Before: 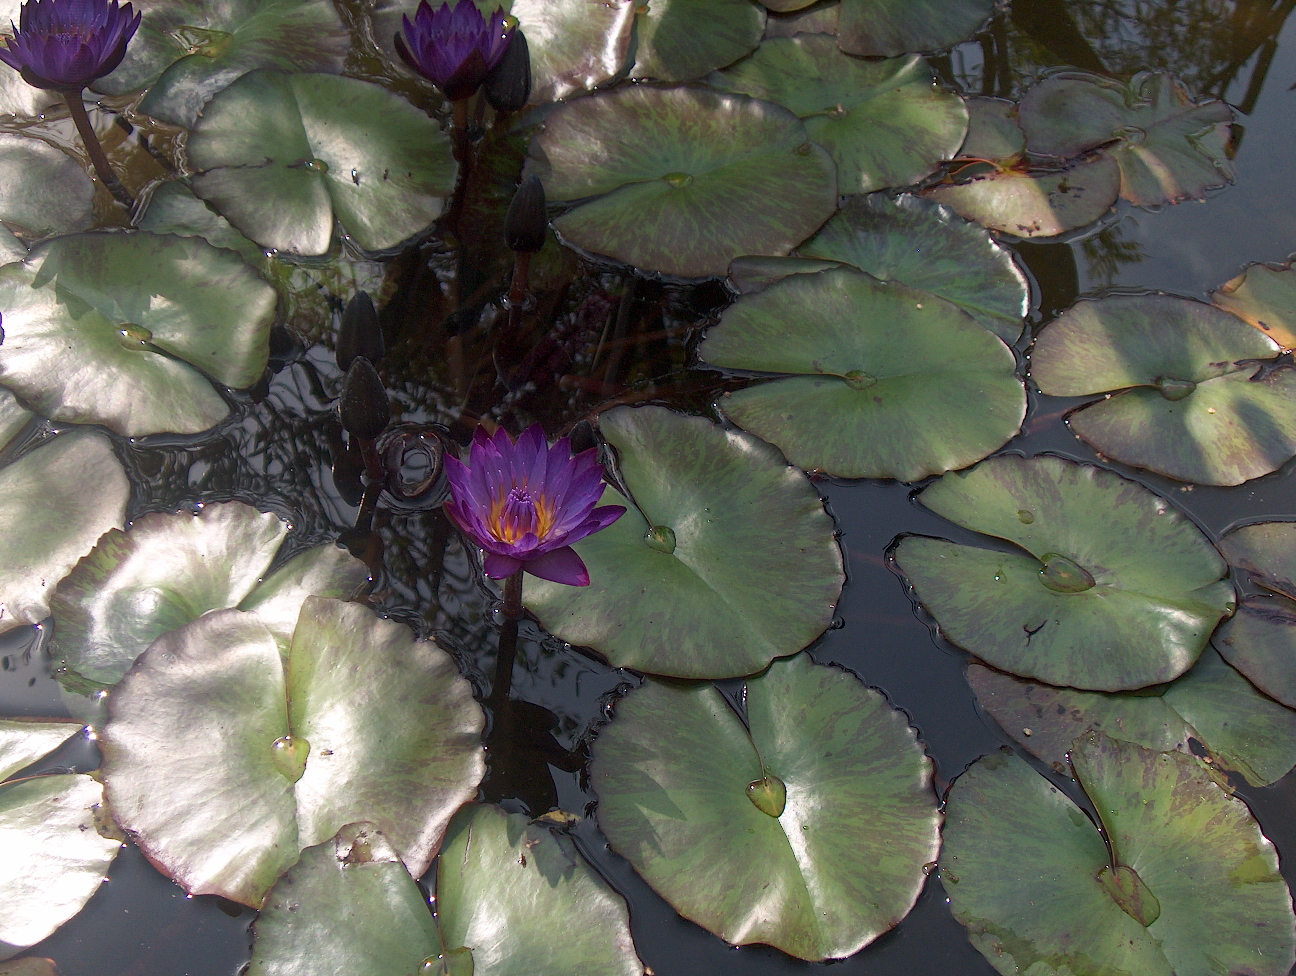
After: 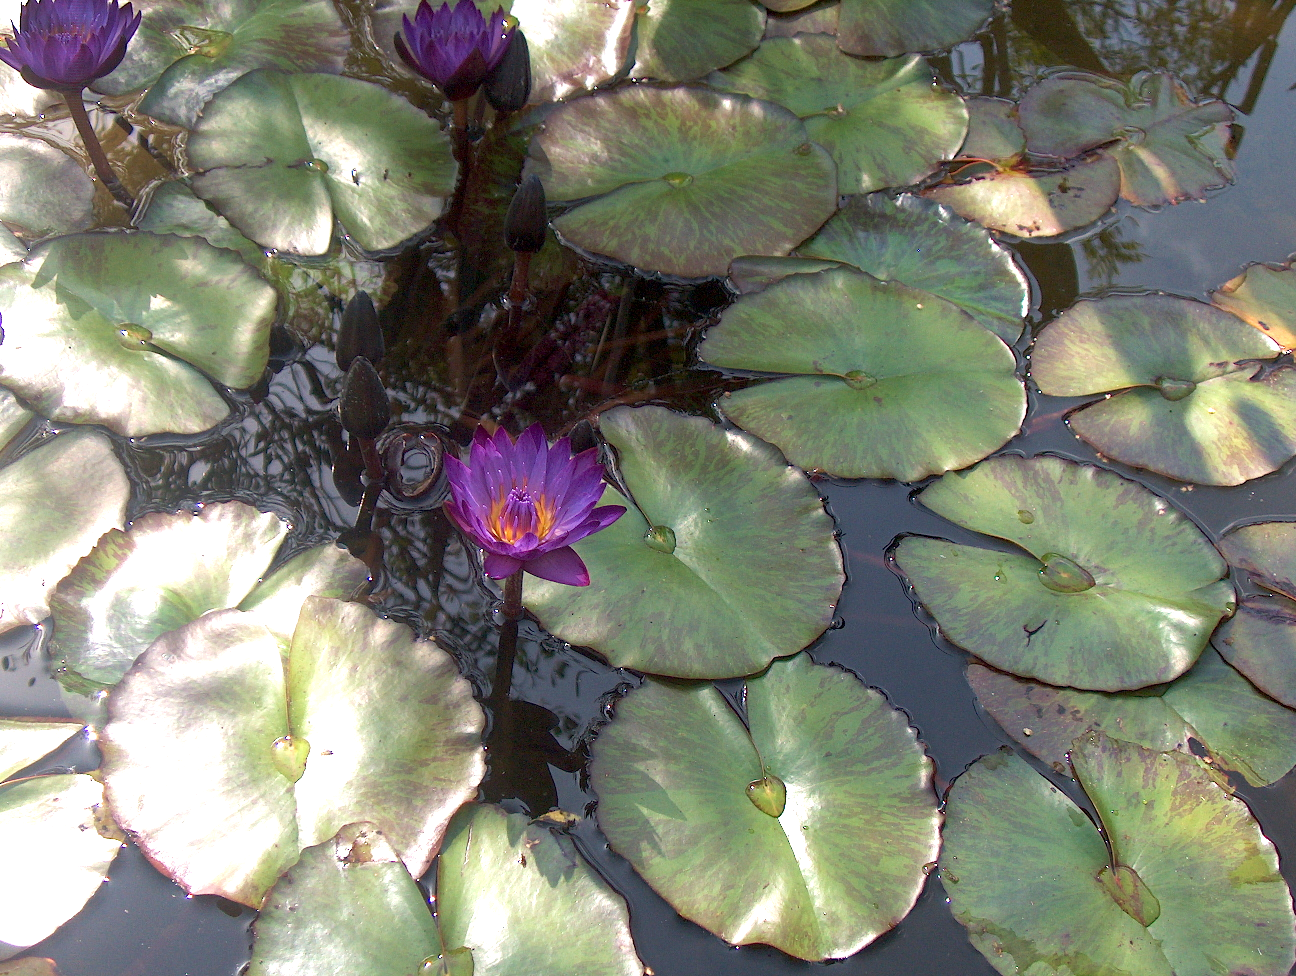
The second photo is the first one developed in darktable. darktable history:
velvia: strength 14.68%
exposure: black level correction 0.001, exposure 0.957 EV, compensate highlight preservation false
